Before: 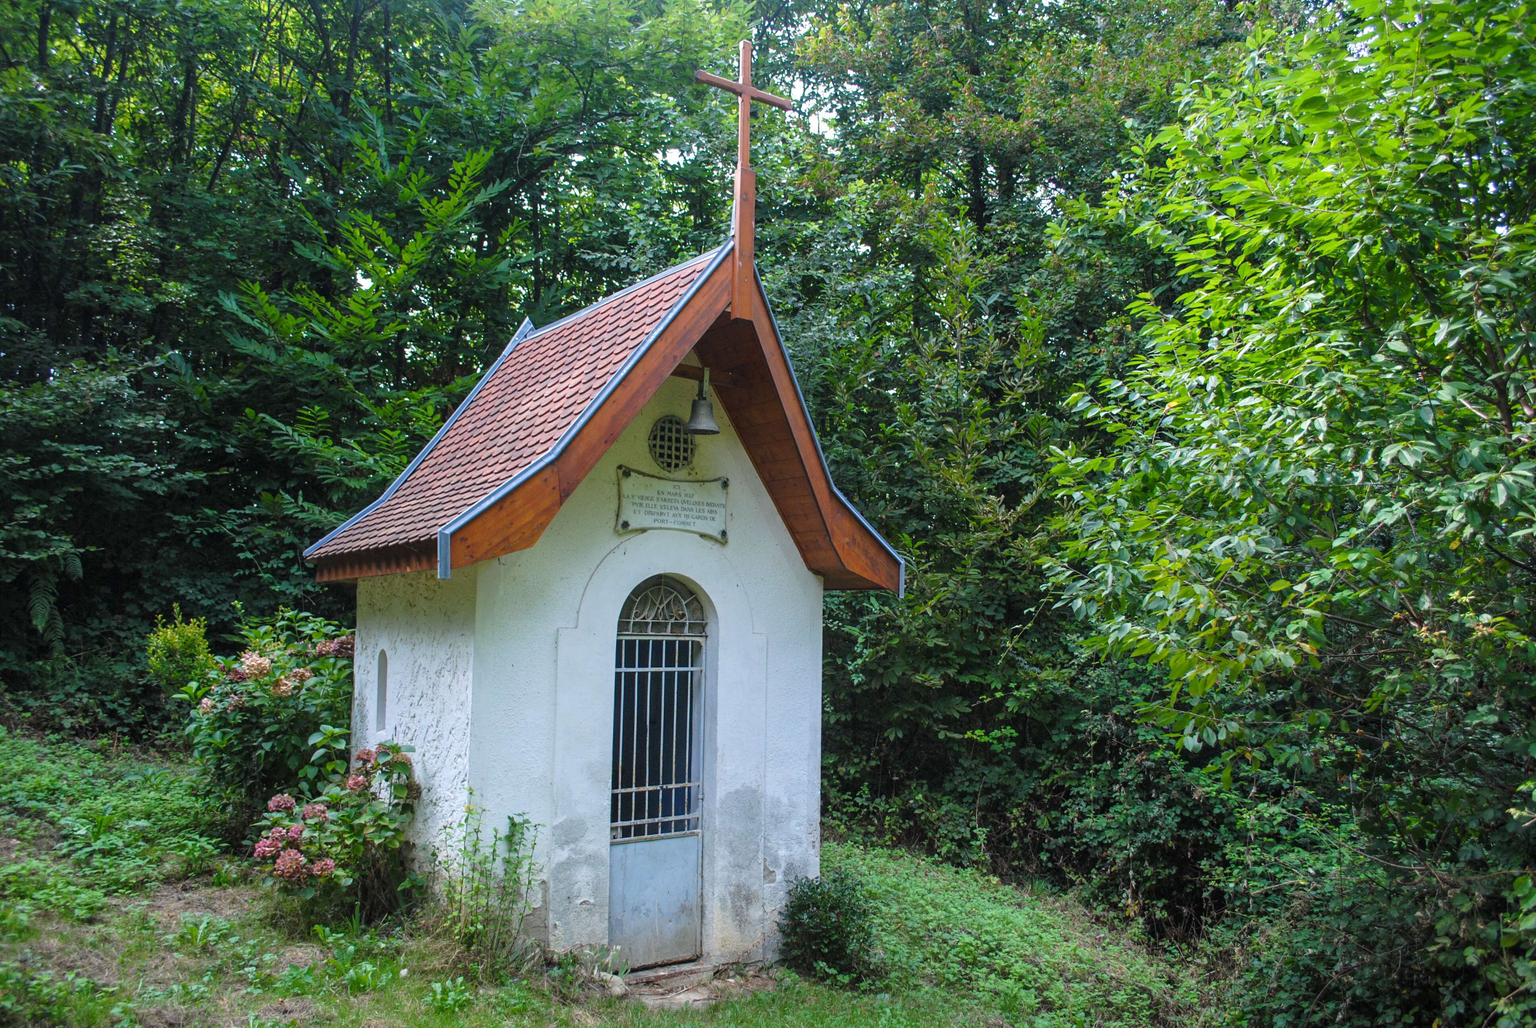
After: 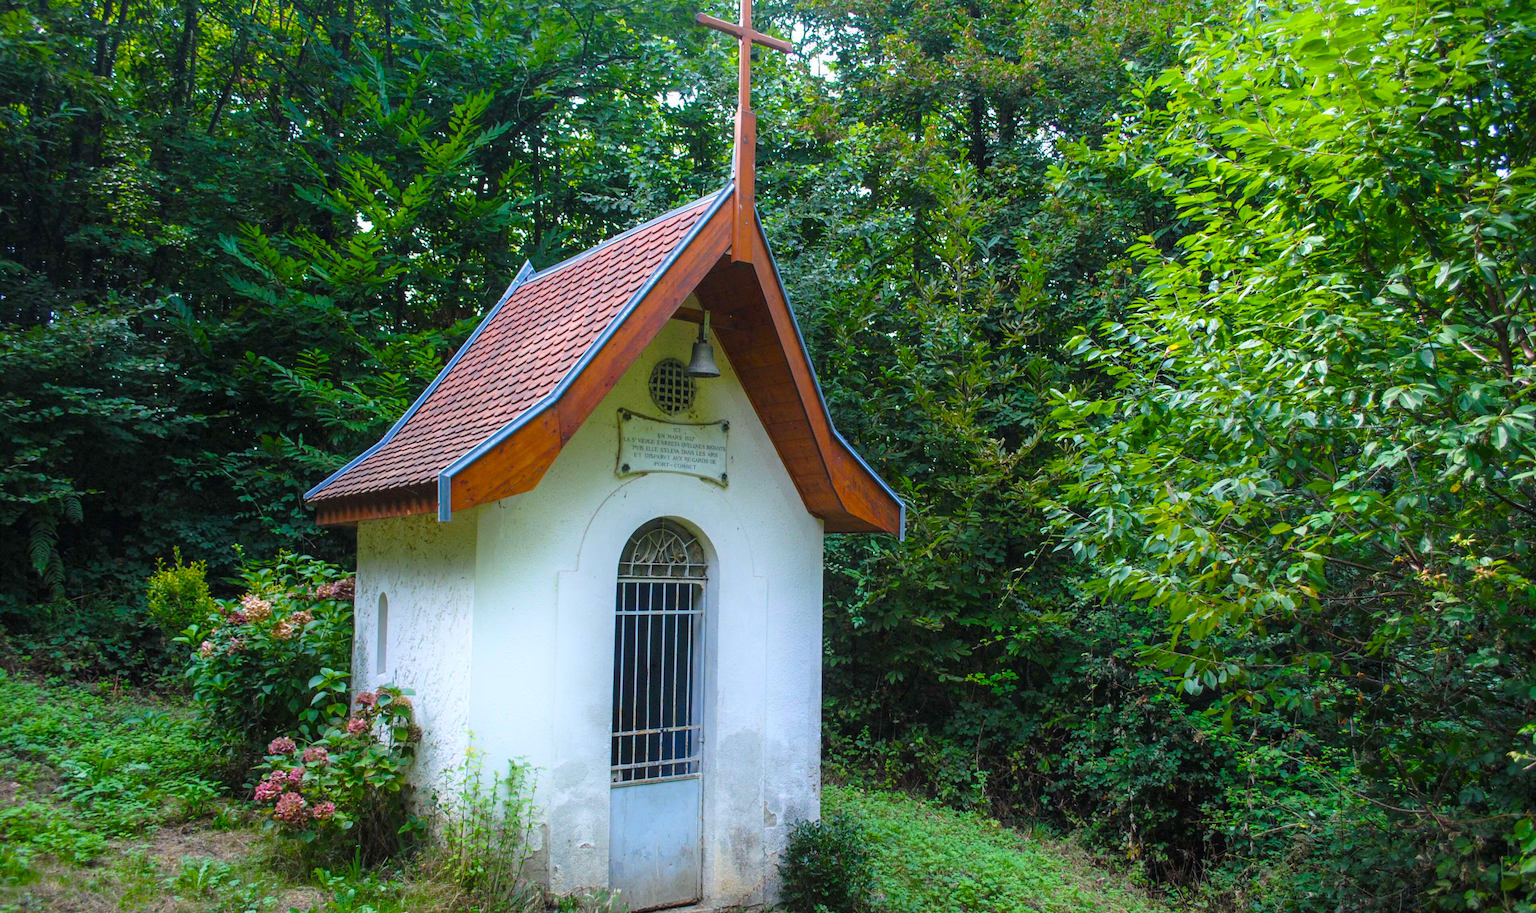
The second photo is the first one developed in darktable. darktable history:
crop and rotate: top 5.609%, bottom 5.609%
shadows and highlights: shadows -21.3, highlights 100, soften with gaussian
color balance rgb: perceptual saturation grading › global saturation 25%, global vibrance 20%
